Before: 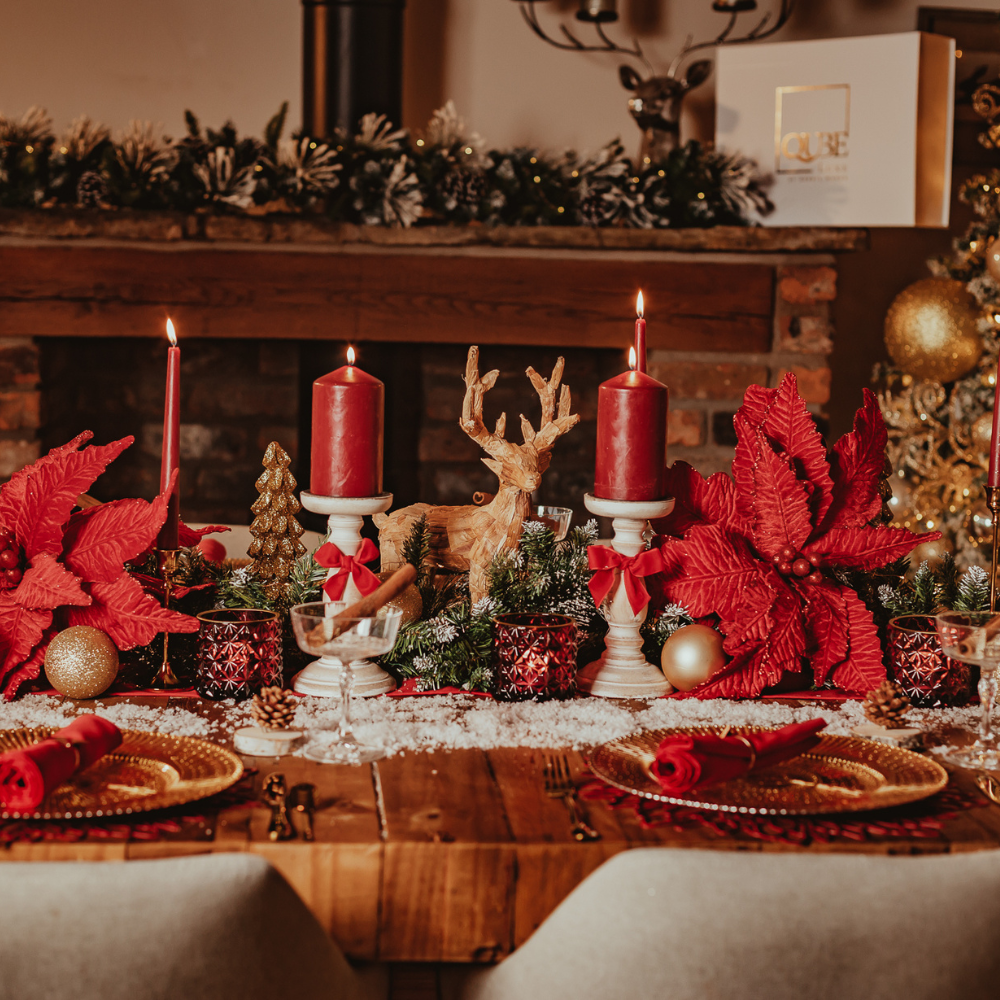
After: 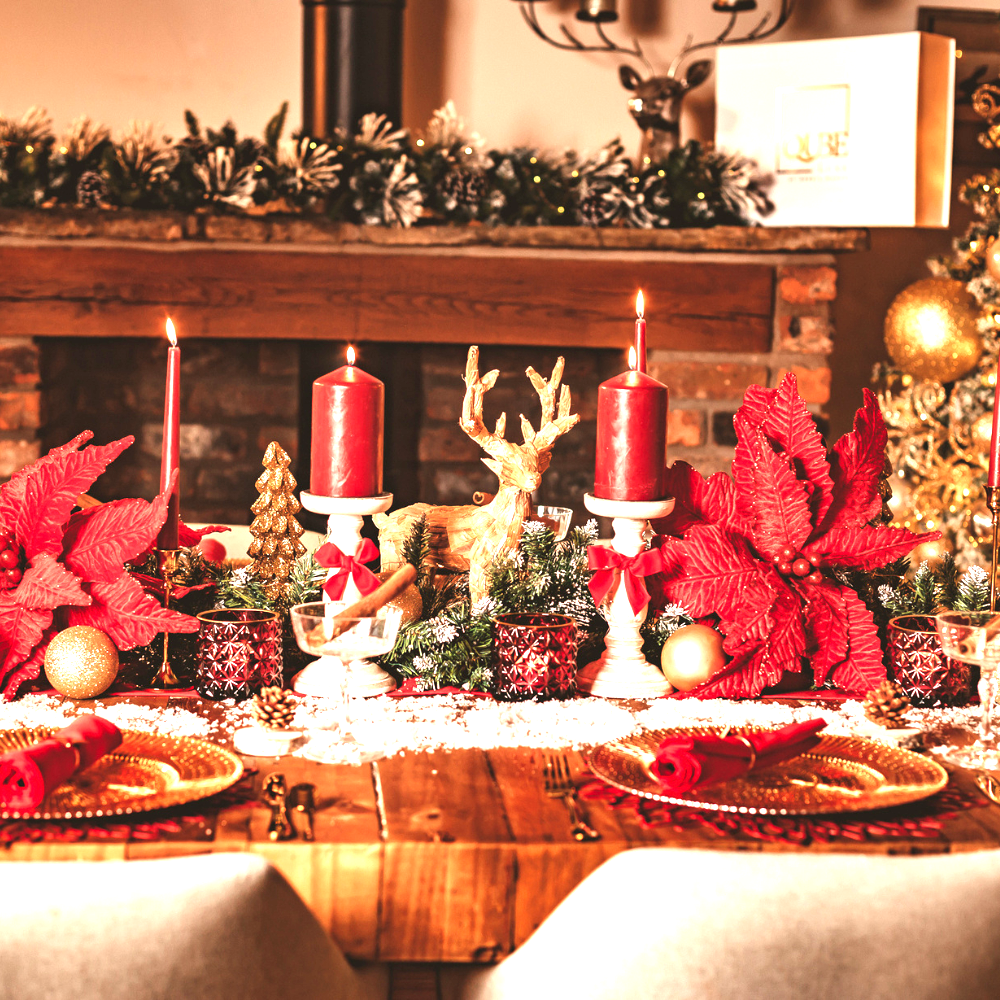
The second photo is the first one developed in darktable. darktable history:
exposure: exposure 1.998 EV, compensate highlight preservation false
